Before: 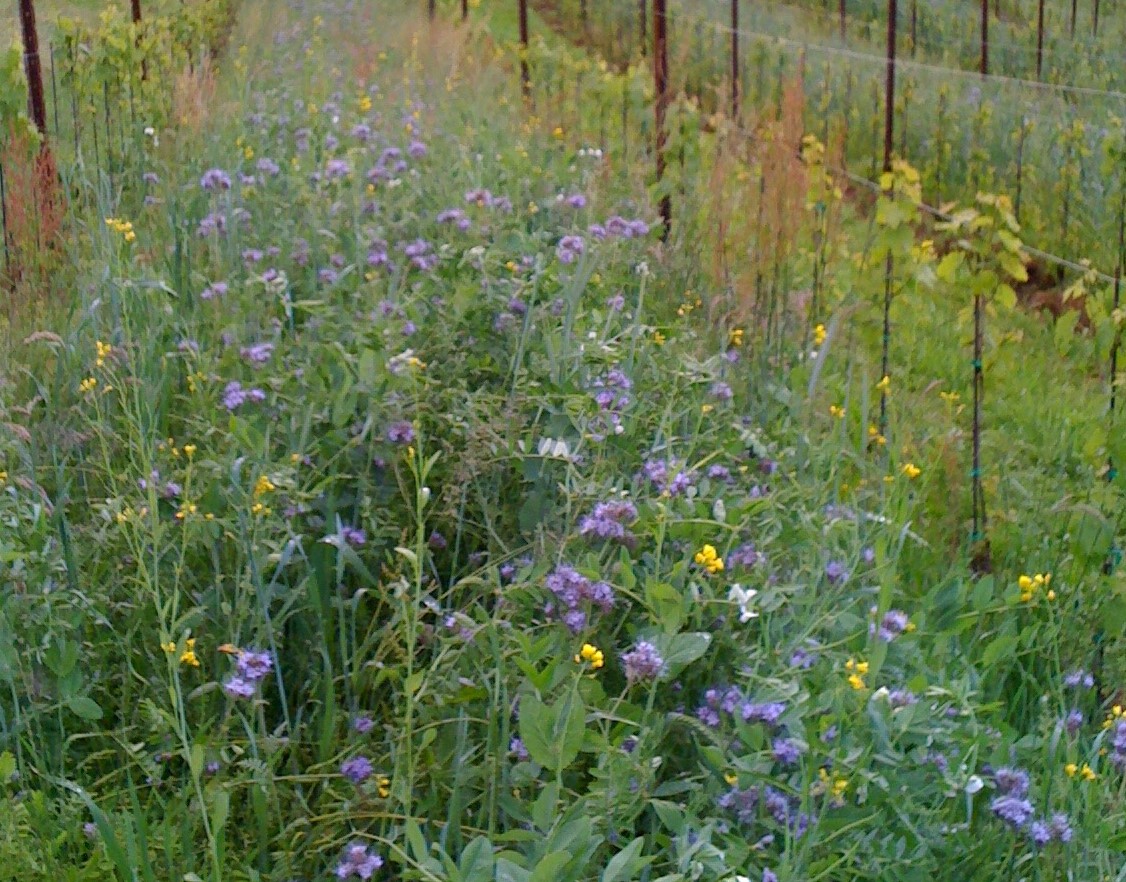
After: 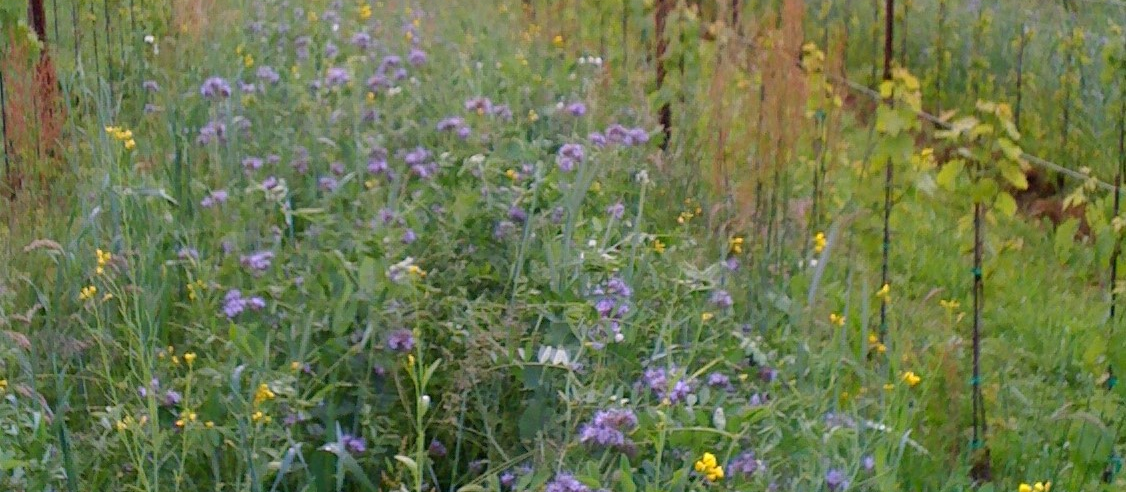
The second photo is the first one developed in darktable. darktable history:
crop and rotate: top 10.435%, bottom 33.766%
